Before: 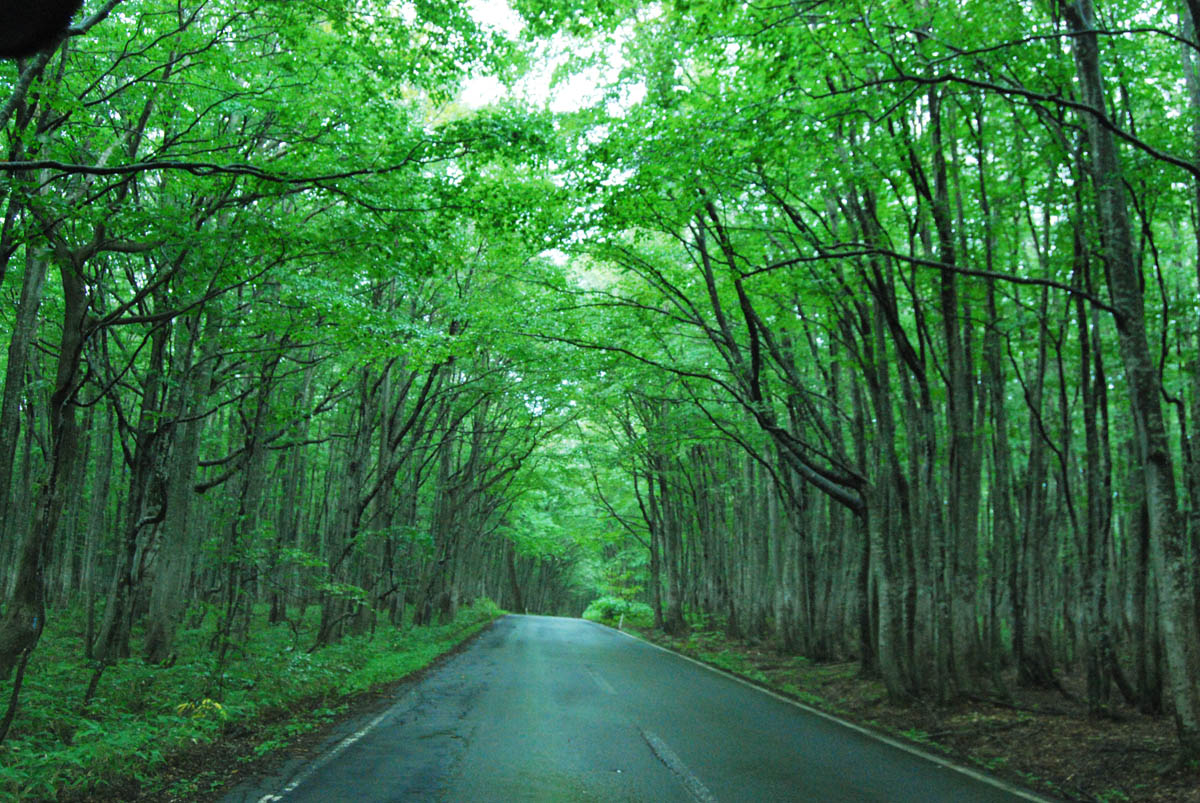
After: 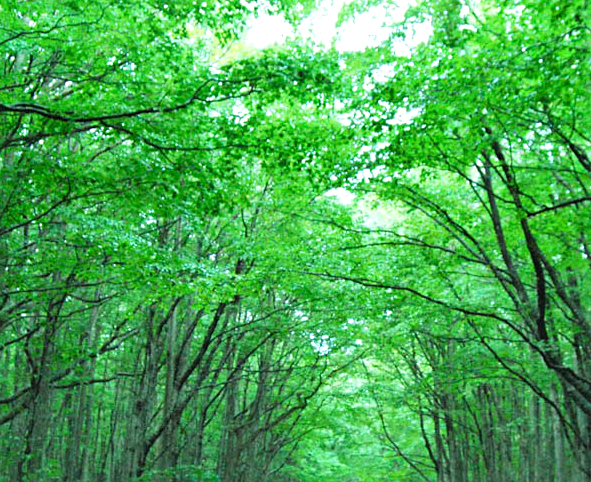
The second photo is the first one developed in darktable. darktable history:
crop: left 17.835%, top 7.675%, right 32.881%, bottom 32.213%
levels: levels [0, 0.435, 0.917]
sharpen: amount 0.2
